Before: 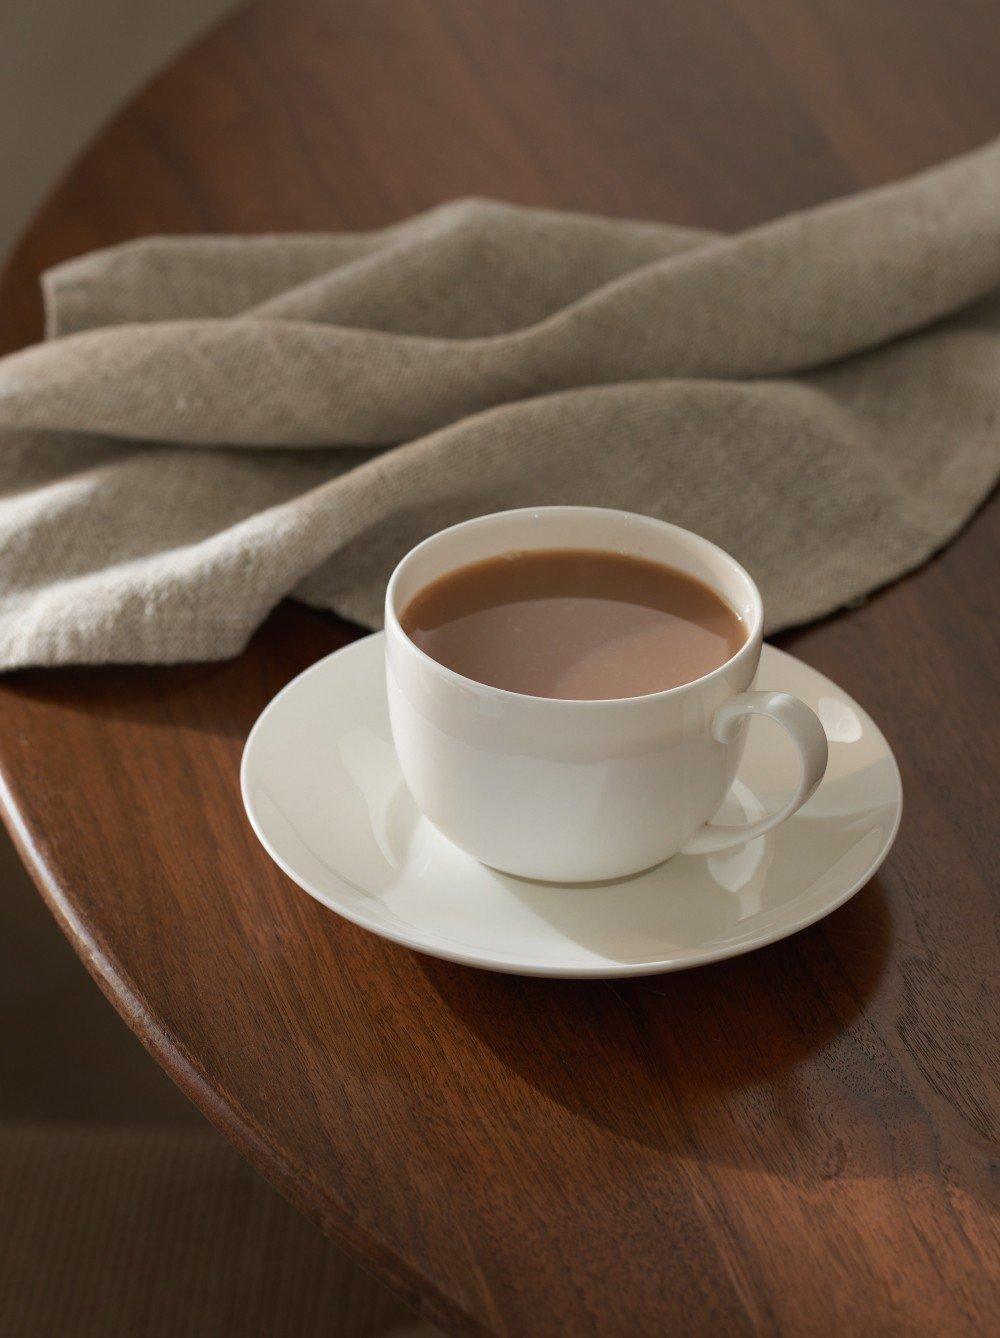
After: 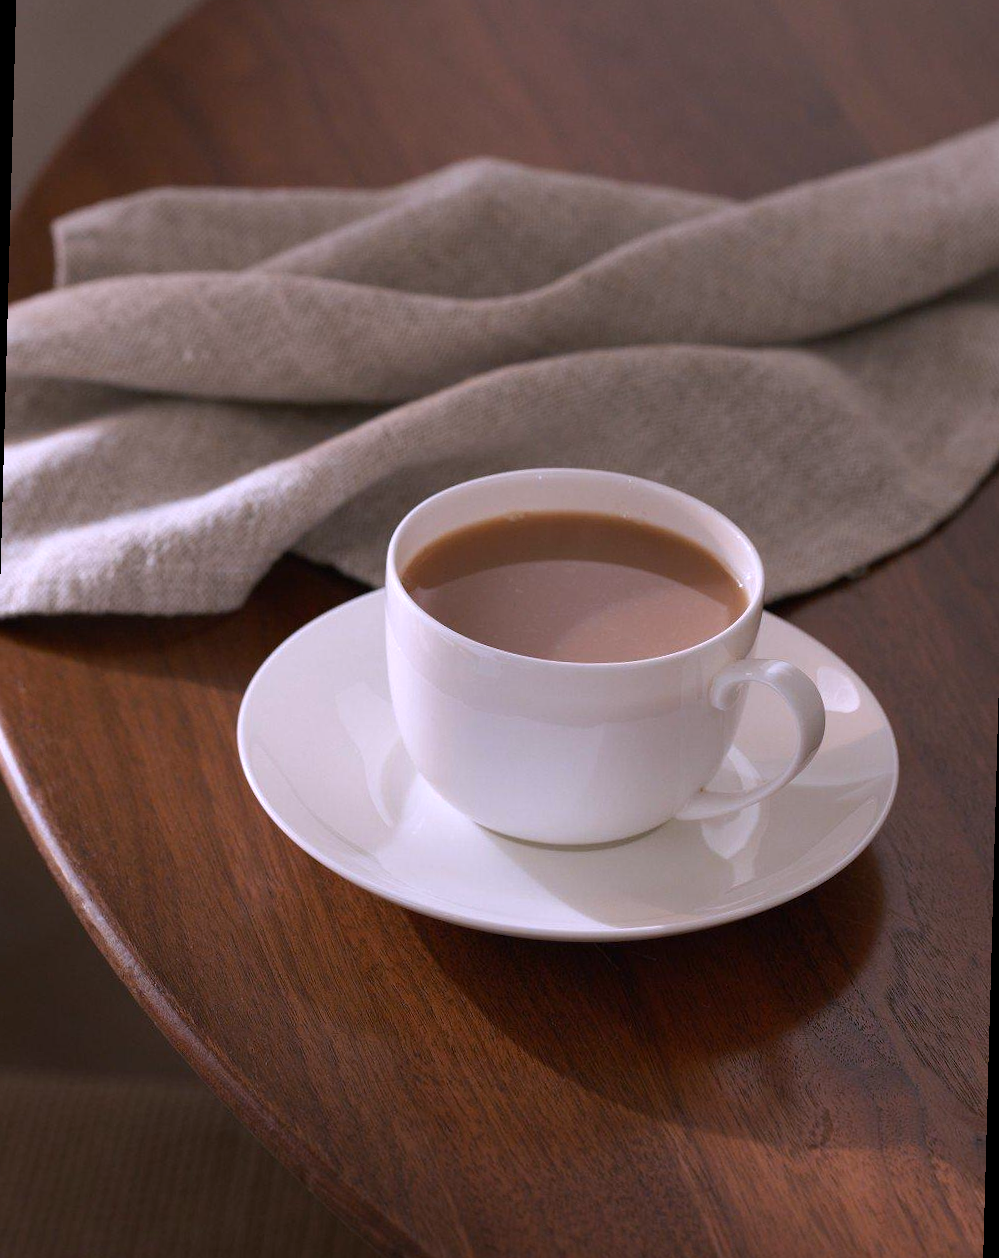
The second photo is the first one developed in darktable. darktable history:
rotate and perspective: rotation 1.57°, crop left 0.018, crop right 0.982, crop top 0.039, crop bottom 0.961
white balance: red 1.042, blue 1.17
